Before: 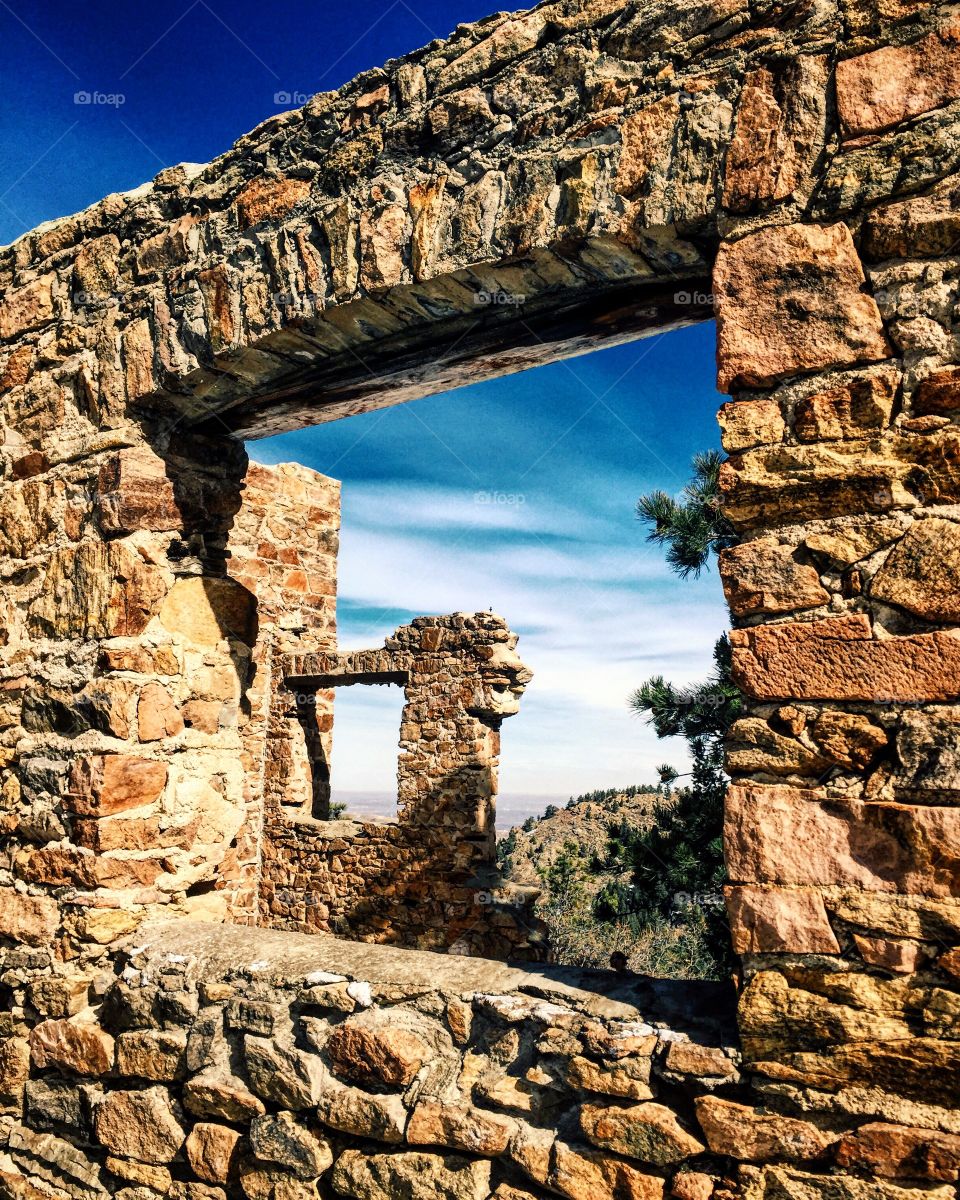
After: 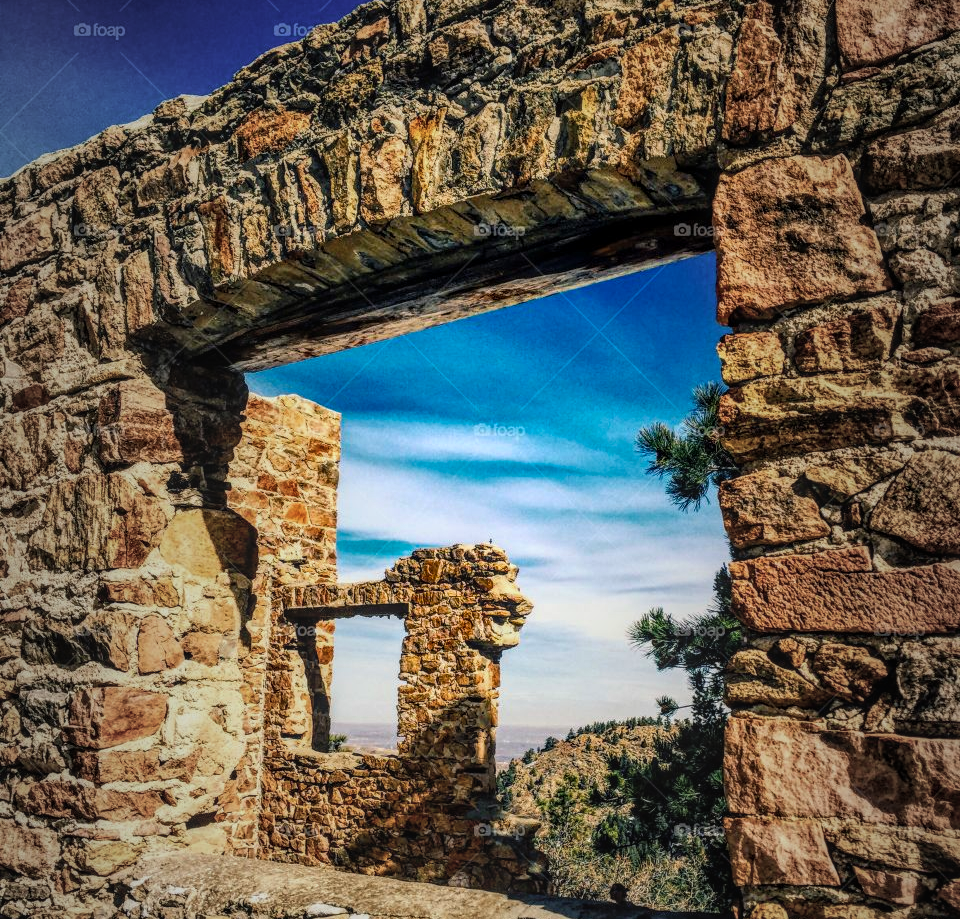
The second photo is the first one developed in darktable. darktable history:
color balance rgb: linear chroma grading › global chroma 9.092%, perceptual saturation grading › global saturation 25.007%, global vibrance 20%
local contrast: highlights 5%, shadows 6%, detail 133%
vignetting: fall-off start 19.17%, fall-off radius 137.17%, width/height ratio 0.615, shape 0.598, unbound false
crop: top 5.716%, bottom 17.656%
